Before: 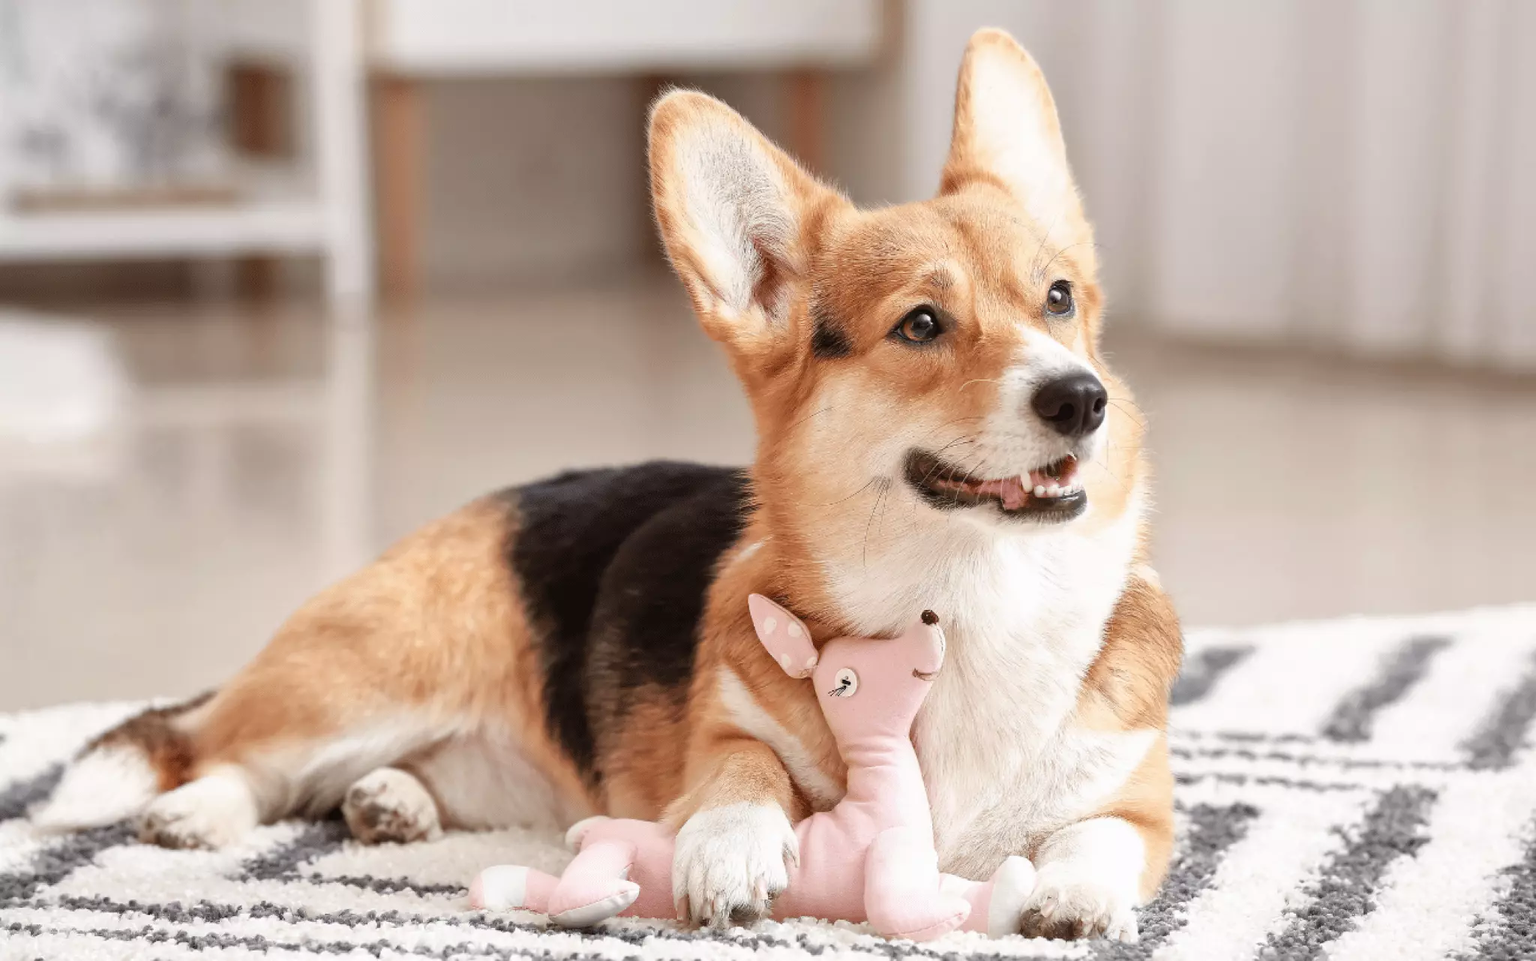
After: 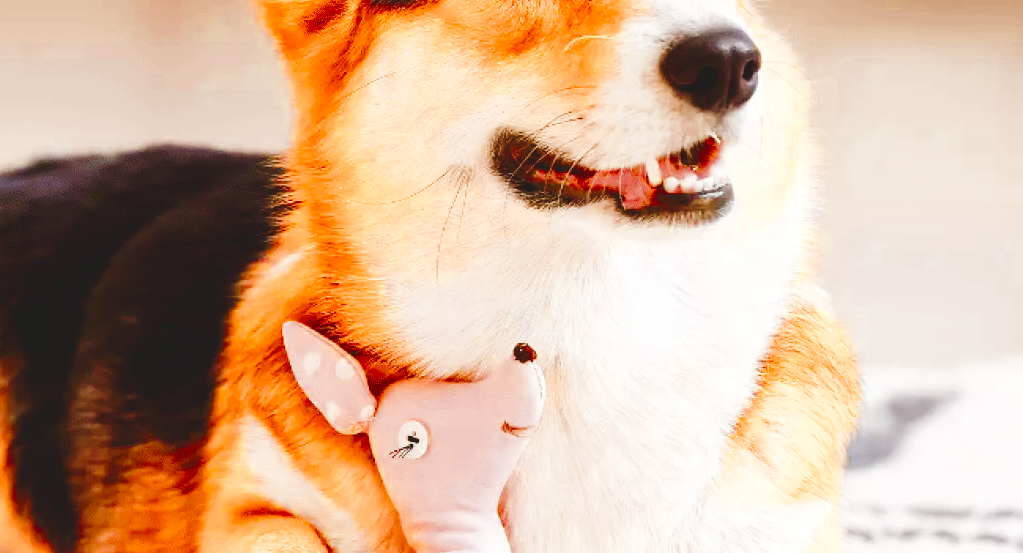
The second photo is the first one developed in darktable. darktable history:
color balance rgb: linear chroma grading › global chroma 15.269%, perceptual saturation grading › global saturation 20%, perceptual saturation grading › highlights -50.025%, perceptual saturation grading › shadows 30.112%, perceptual brilliance grading › mid-tones 9.304%, perceptual brilliance grading › shadows 15.1%, global vibrance 15.324%
tone curve: curves: ch0 [(0, 0) (0.003, 0.108) (0.011, 0.108) (0.025, 0.108) (0.044, 0.113) (0.069, 0.113) (0.1, 0.121) (0.136, 0.136) (0.177, 0.16) (0.224, 0.192) (0.277, 0.246) (0.335, 0.324) (0.399, 0.419) (0.468, 0.518) (0.543, 0.622) (0.623, 0.721) (0.709, 0.815) (0.801, 0.893) (0.898, 0.949) (1, 1)], preserve colors none
crop: left 34.944%, top 36.7%, right 15.084%, bottom 20.07%
tone equalizer: edges refinement/feathering 500, mask exposure compensation -1.57 EV, preserve details no
color zones: curves: ch0 [(0.004, 0.305) (0.261, 0.623) (0.389, 0.399) (0.708, 0.571) (0.947, 0.34)]; ch1 [(0.025, 0.645) (0.229, 0.584) (0.326, 0.551) (0.484, 0.262) (0.757, 0.643)]
